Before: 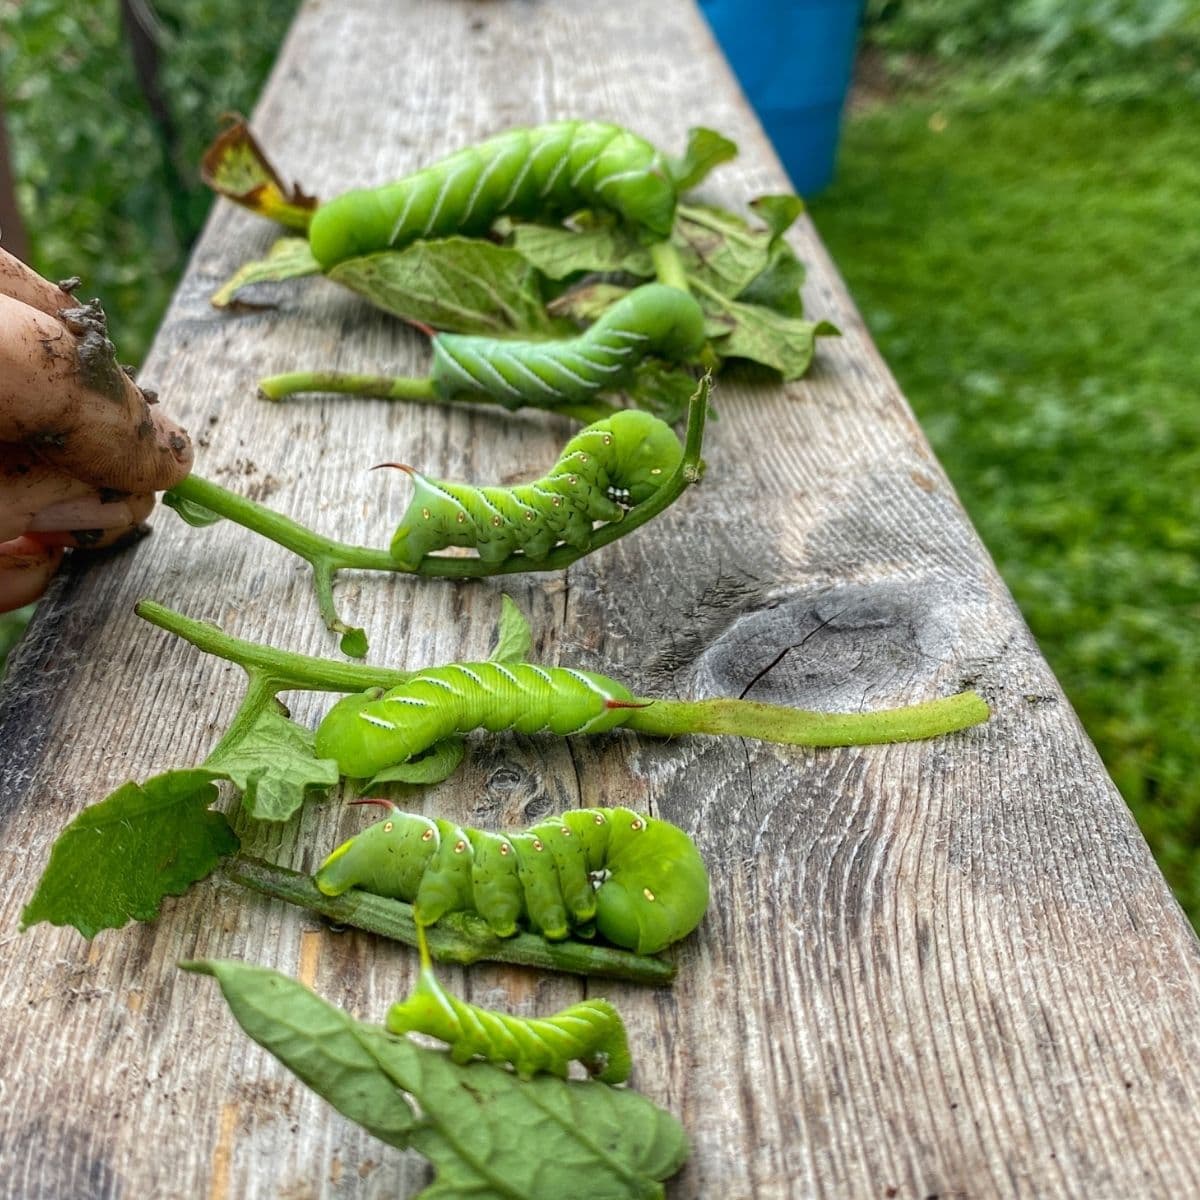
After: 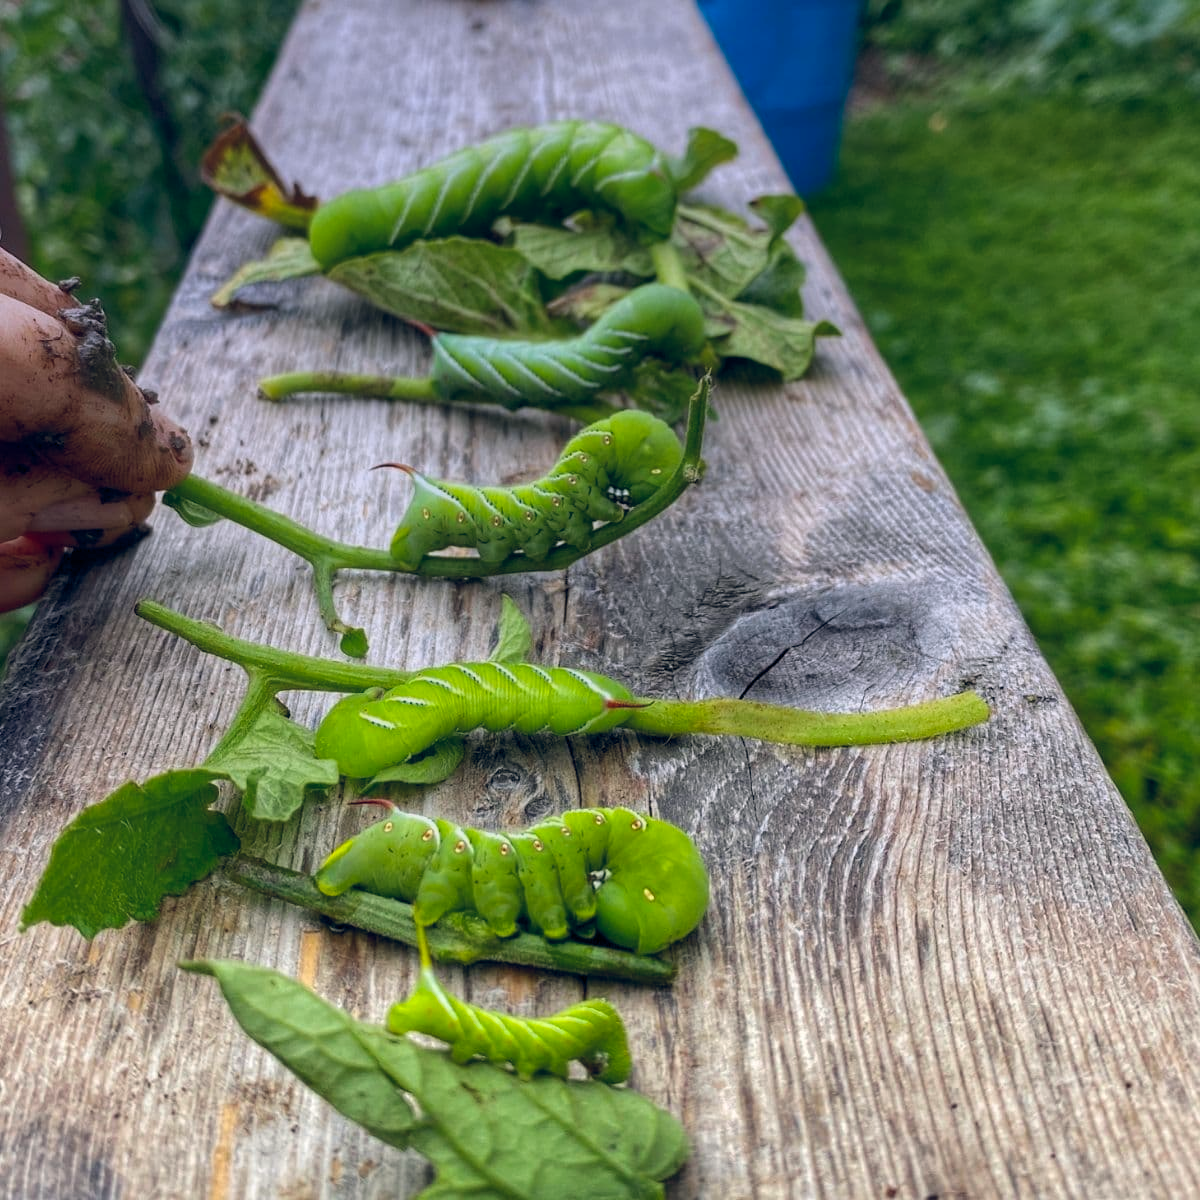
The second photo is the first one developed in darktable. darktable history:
graduated density: hue 238.83°, saturation 50%
color balance rgb: shadows lift › hue 87.51°, highlights gain › chroma 0.68%, highlights gain › hue 55.1°, global offset › chroma 0.13%, global offset › hue 253.66°, linear chroma grading › global chroma 0.5%, perceptual saturation grading › global saturation 16.38%
